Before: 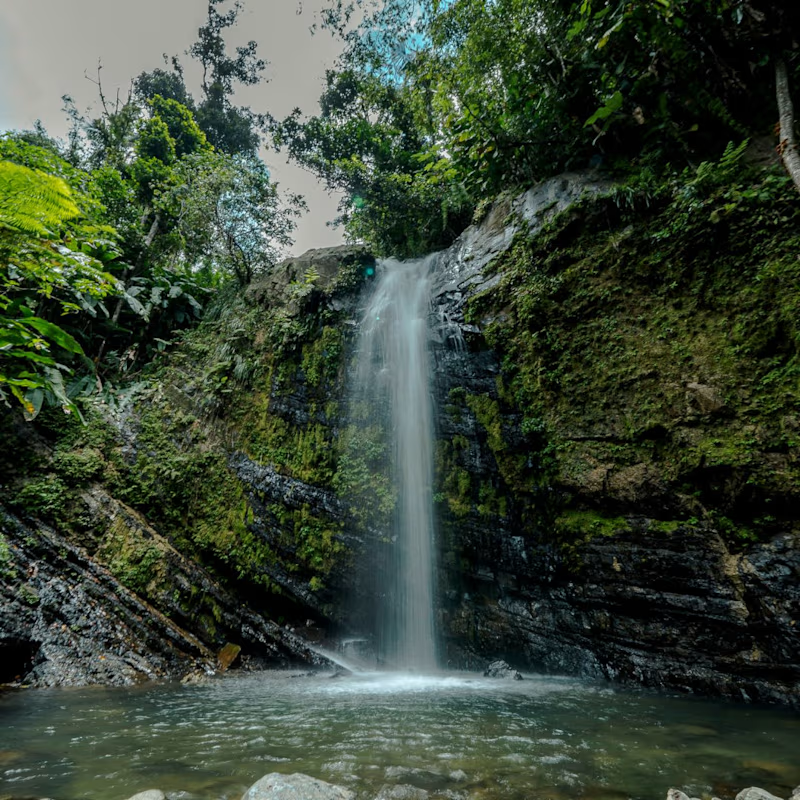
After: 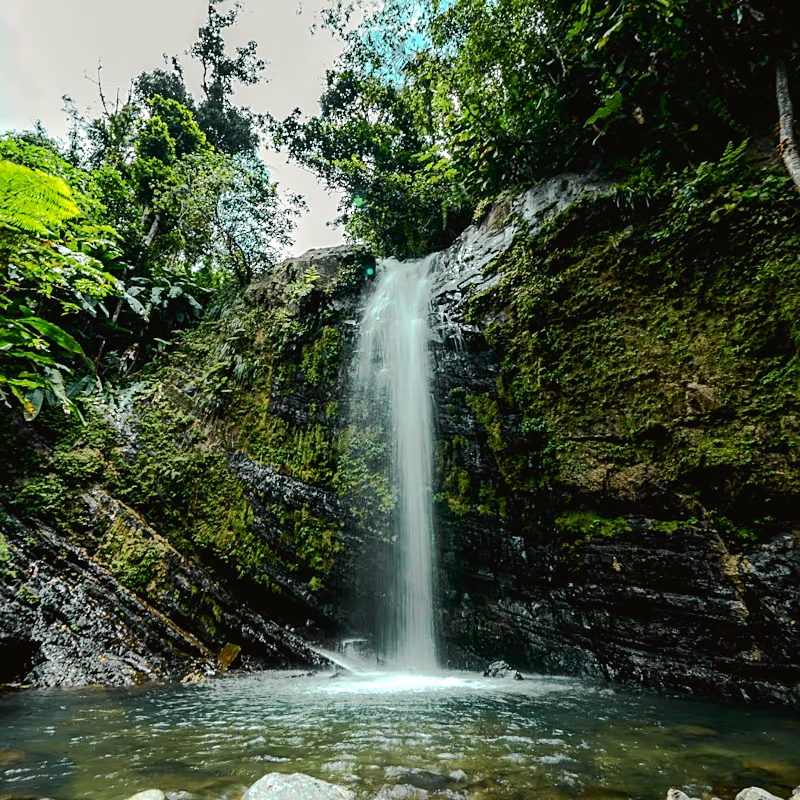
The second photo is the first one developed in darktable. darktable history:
tone equalizer: -8 EV 0.001 EV, -7 EV -0.001 EV, -6 EV 0.005 EV, -5 EV -0.061 EV, -4 EV -0.139 EV, -3 EV -0.147 EV, -2 EV 0.245 EV, -1 EV 0.703 EV, +0 EV 0.481 EV
sharpen: amount 0.461
tone curve: curves: ch0 [(0, 0.019) (0.066, 0.054) (0.184, 0.184) (0.369, 0.417) (0.501, 0.586) (0.617, 0.71) (0.743, 0.787) (0.997, 0.997)]; ch1 [(0, 0) (0.187, 0.156) (0.388, 0.372) (0.437, 0.428) (0.474, 0.472) (0.499, 0.5) (0.521, 0.514) (0.548, 0.567) (0.6, 0.629) (0.82, 0.831) (1, 1)]; ch2 [(0, 0) (0.234, 0.227) (0.352, 0.372) (0.459, 0.484) (0.5, 0.505) (0.518, 0.516) (0.529, 0.541) (0.56, 0.594) (0.607, 0.644) (0.74, 0.771) (0.858, 0.873) (0.999, 0.994)], color space Lab, independent channels, preserve colors none
